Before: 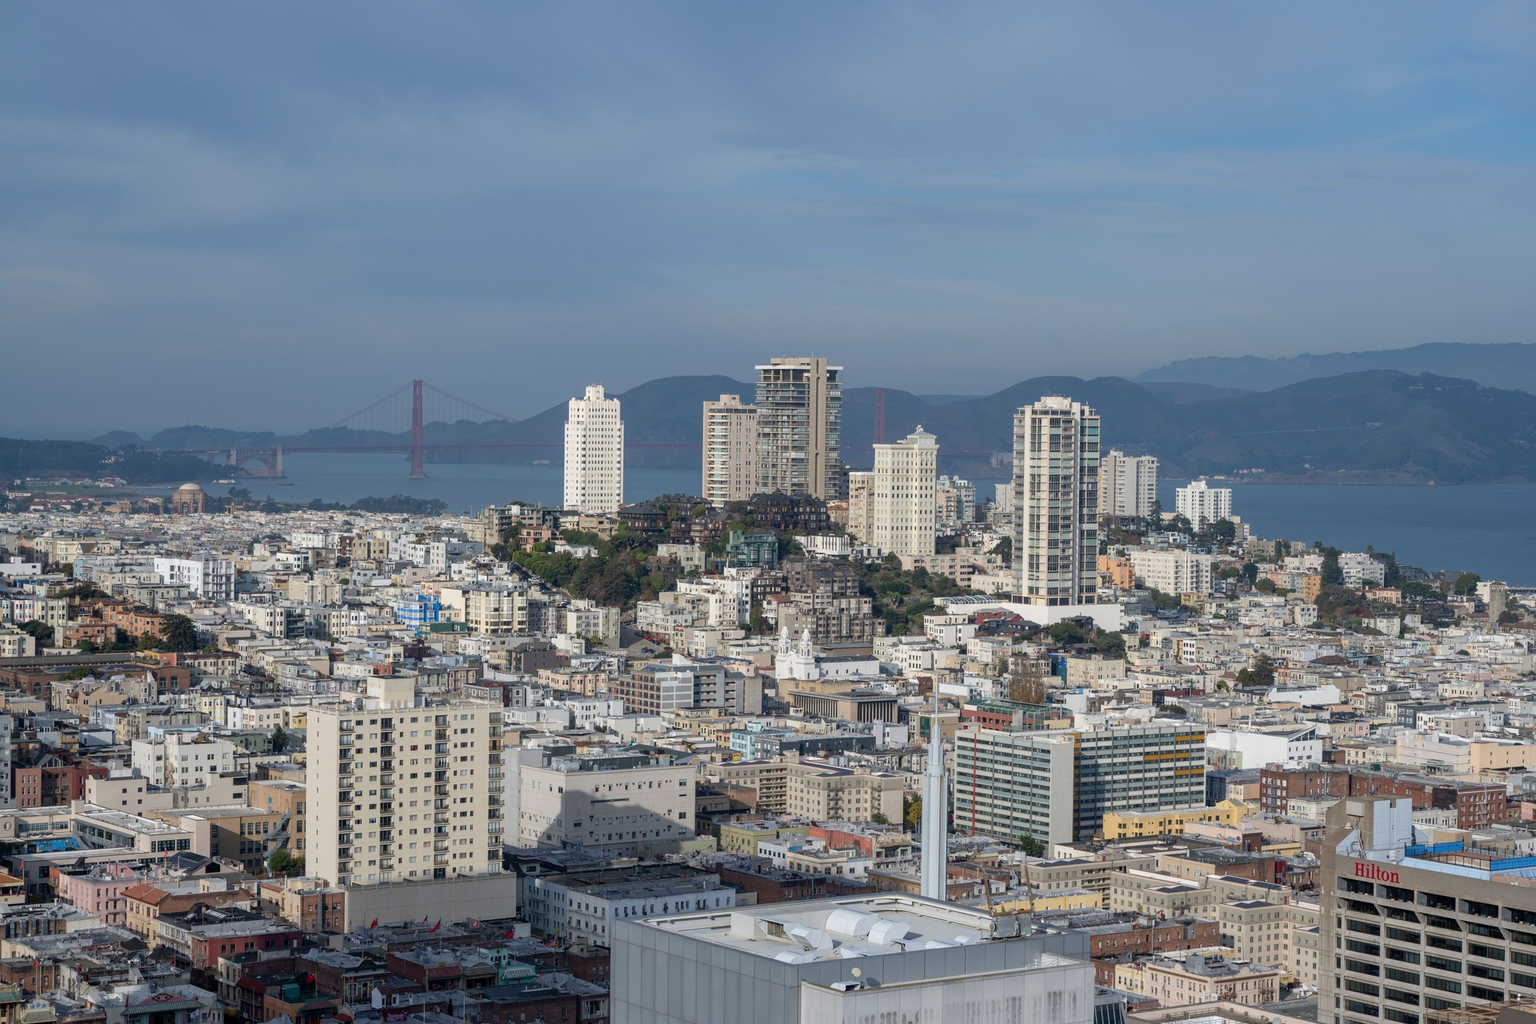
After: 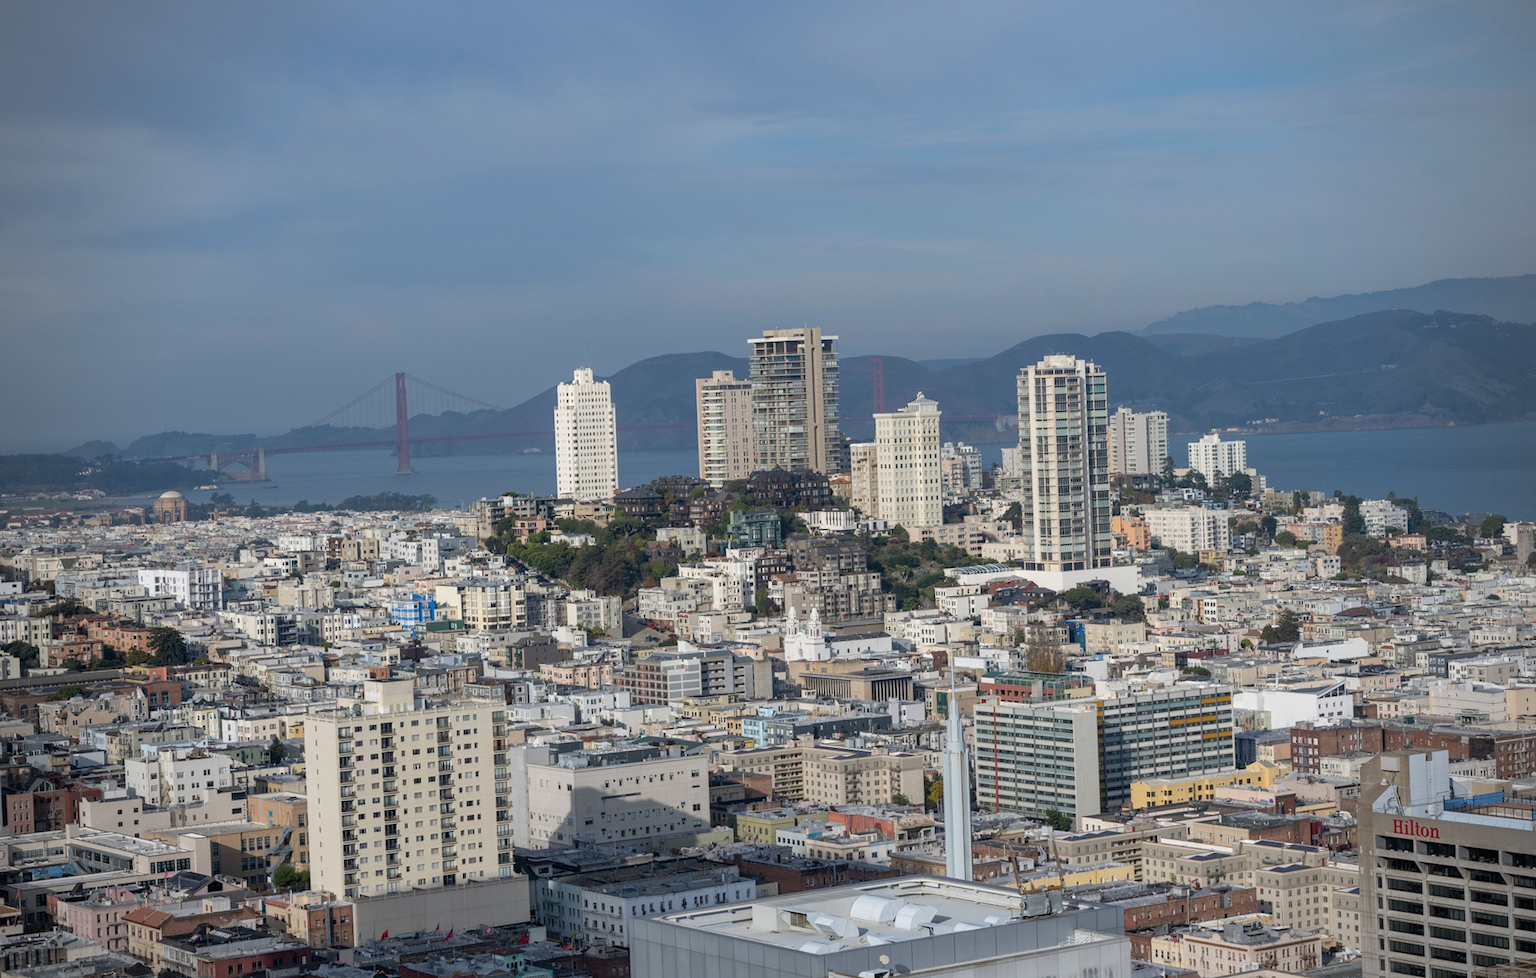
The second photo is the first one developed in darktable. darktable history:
rotate and perspective: rotation -3°, crop left 0.031, crop right 0.968, crop top 0.07, crop bottom 0.93
vignetting: on, module defaults
